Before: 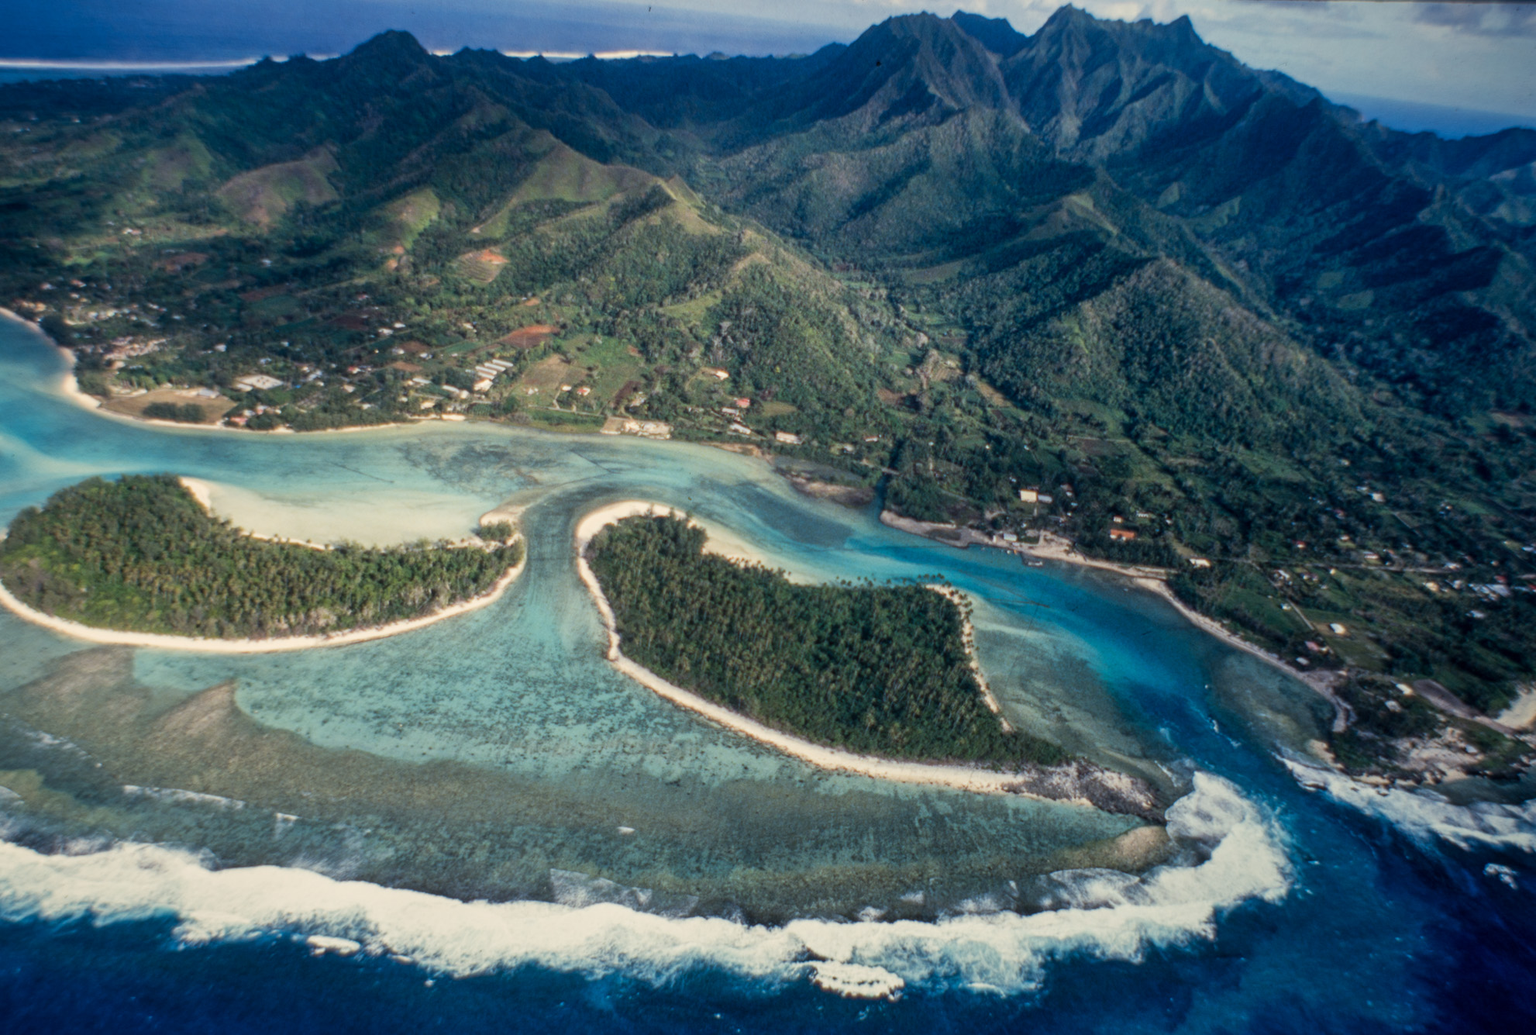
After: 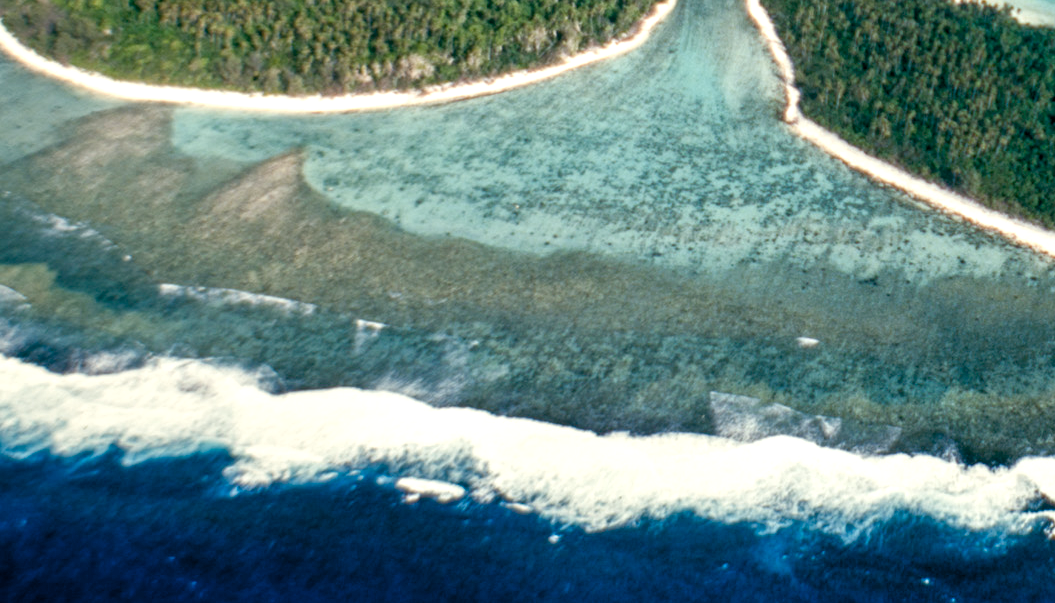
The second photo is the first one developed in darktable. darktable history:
crop and rotate: top 54.669%, right 46.76%, bottom 0.104%
color balance rgb: global offset › luminance -0.32%, global offset › chroma 0.115%, global offset › hue 162.63°, perceptual saturation grading › global saturation 20%, perceptual saturation grading › highlights -49.007%, perceptual saturation grading › shadows 23.999%, perceptual brilliance grading › global brilliance 12.352%
contrast equalizer: y [[0.601, 0.6, 0.598, 0.598, 0.6, 0.601], [0.5 ×6], [0.5 ×6], [0 ×6], [0 ×6]], mix 0.306
